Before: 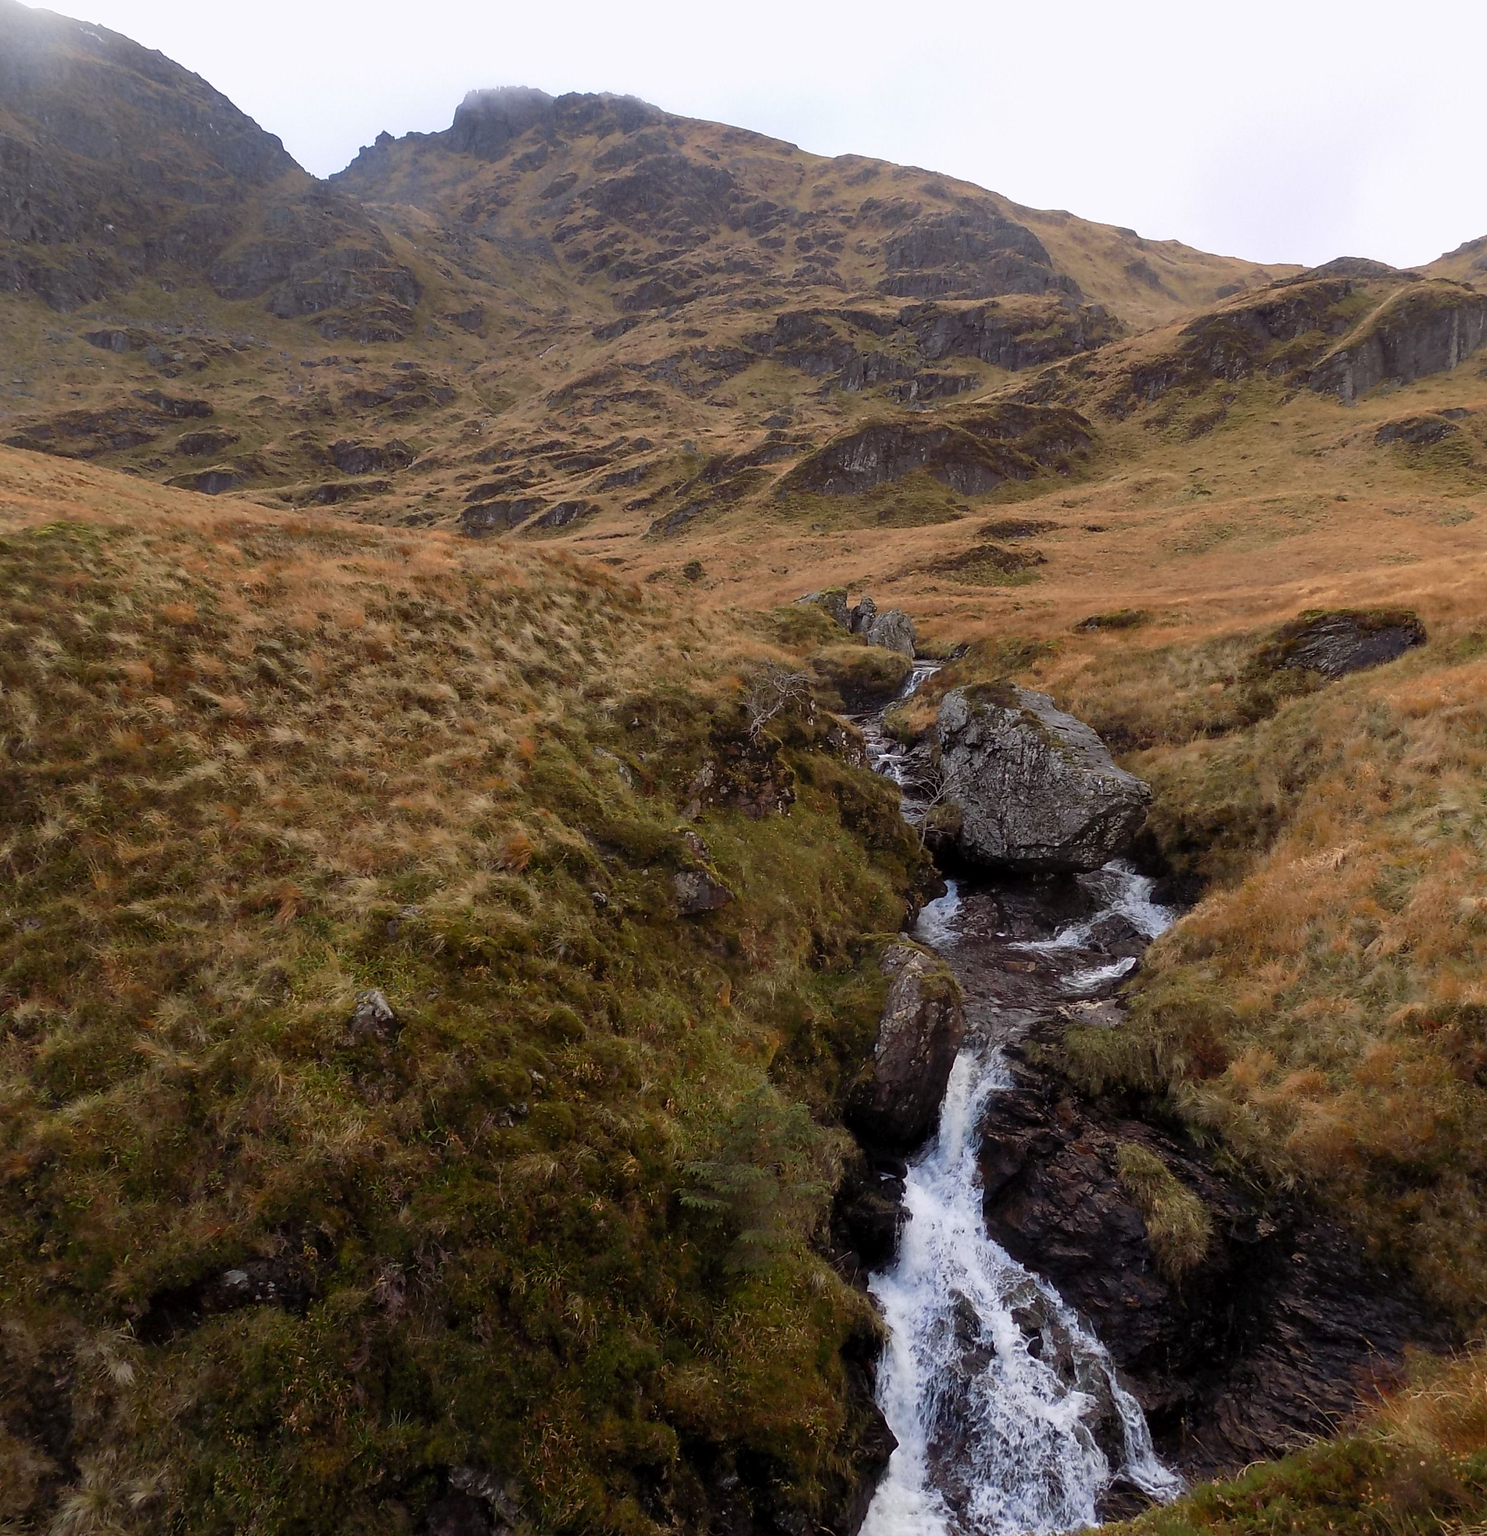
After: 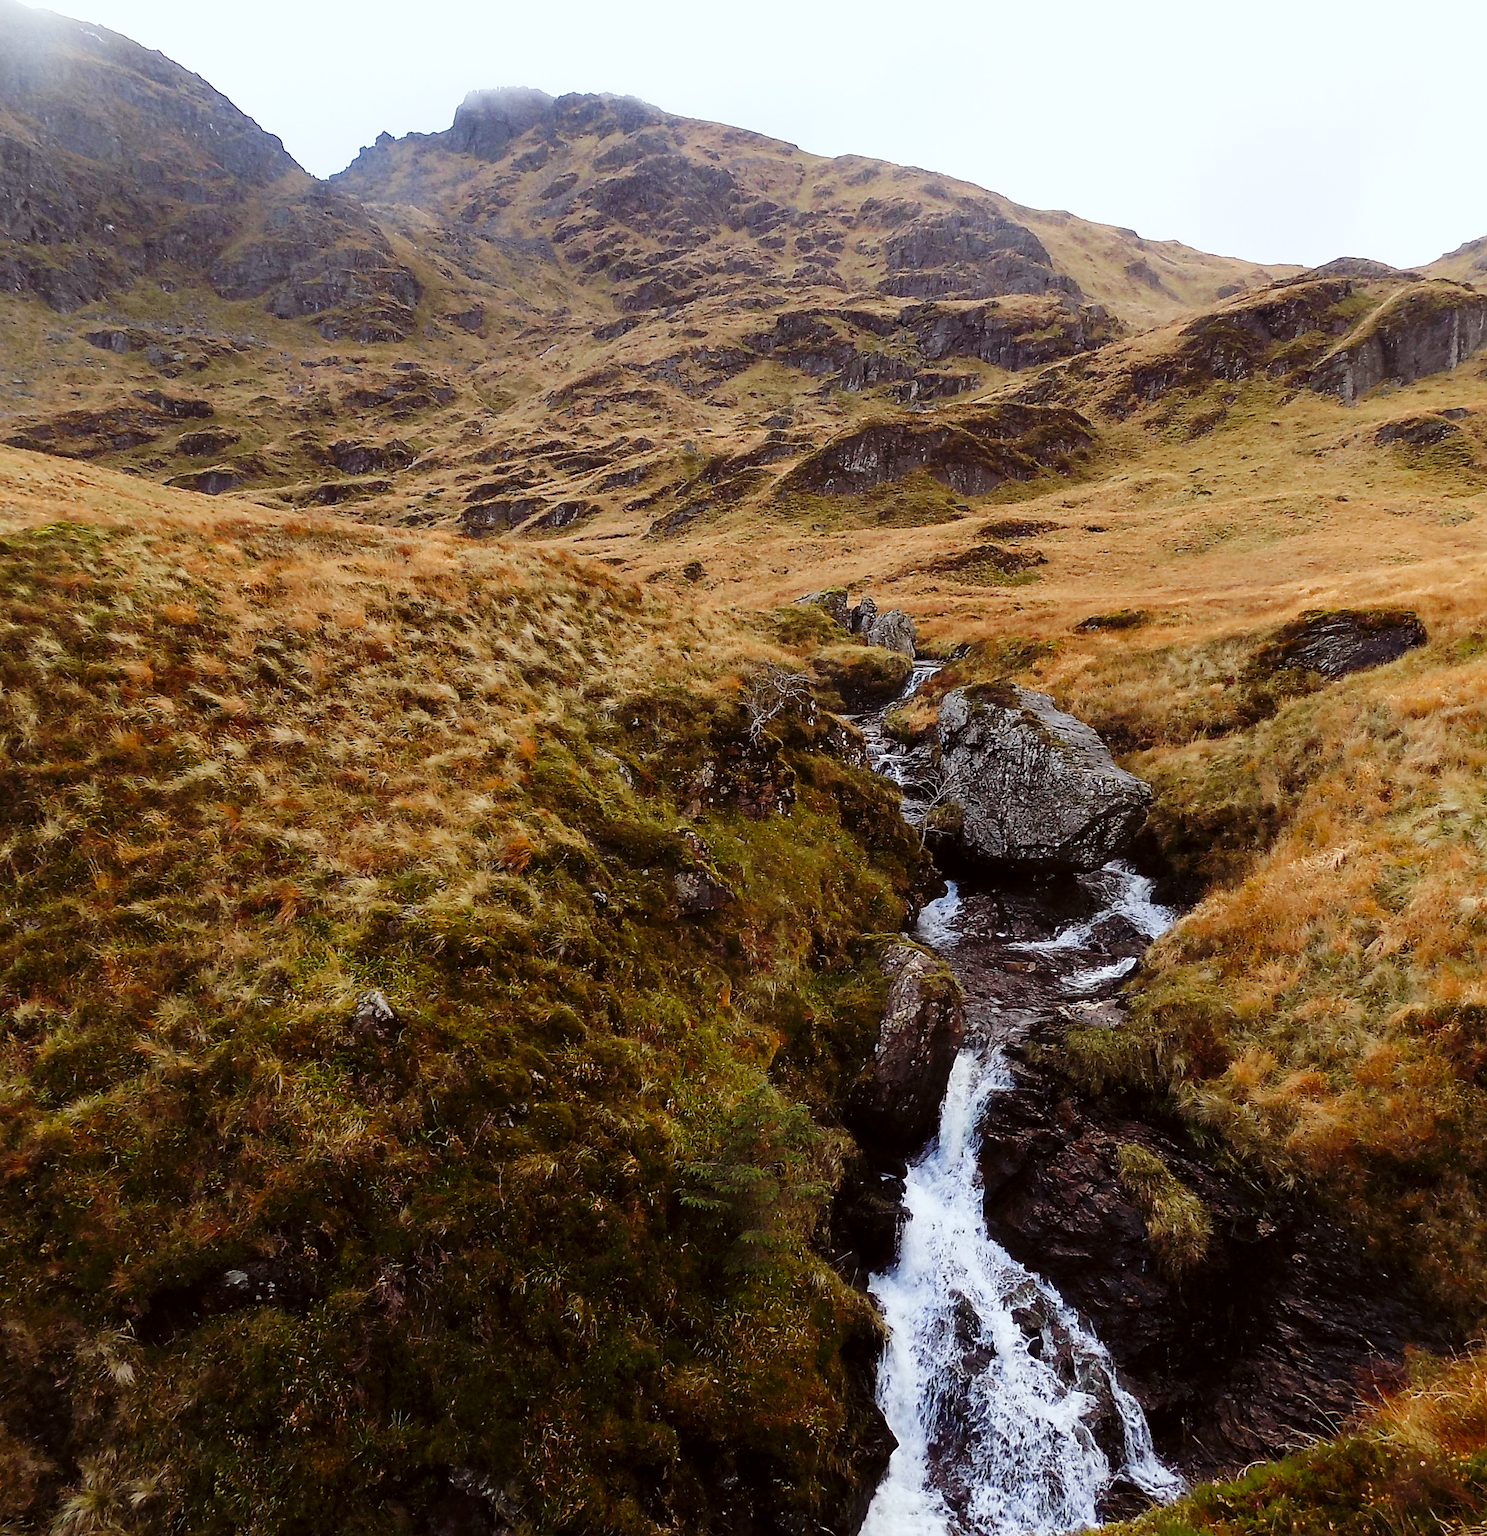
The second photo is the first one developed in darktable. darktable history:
color correction: highlights a* -2.88, highlights b* -2.18, shadows a* 2.21, shadows b* 3
base curve: curves: ch0 [(0, 0) (0.036, 0.025) (0.121, 0.166) (0.206, 0.329) (0.605, 0.79) (1, 1)], preserve colors none
sharpen: on, module defaults
